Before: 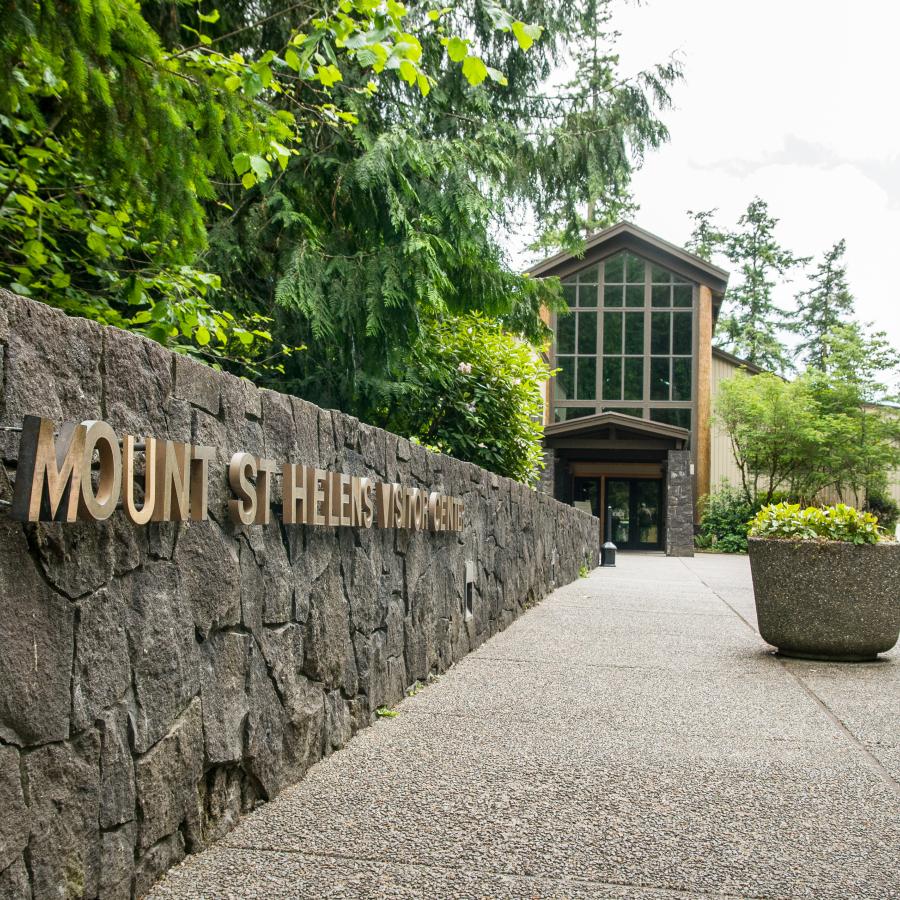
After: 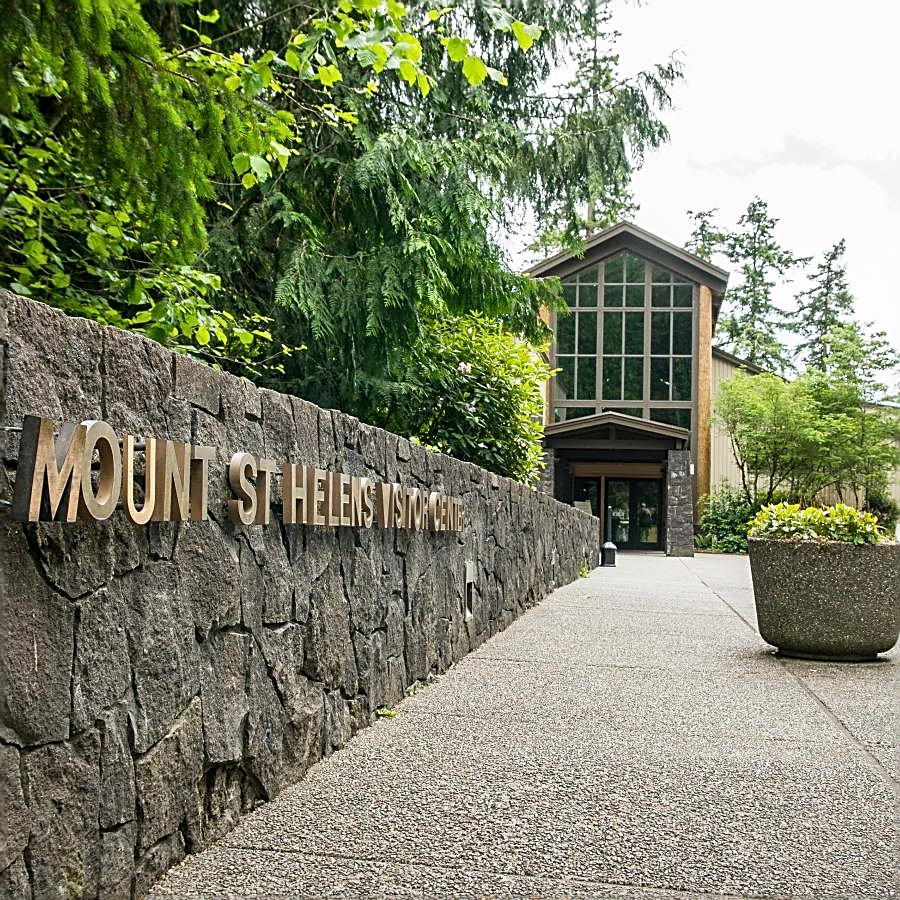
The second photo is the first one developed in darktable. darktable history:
sharpen: amount 0.739
